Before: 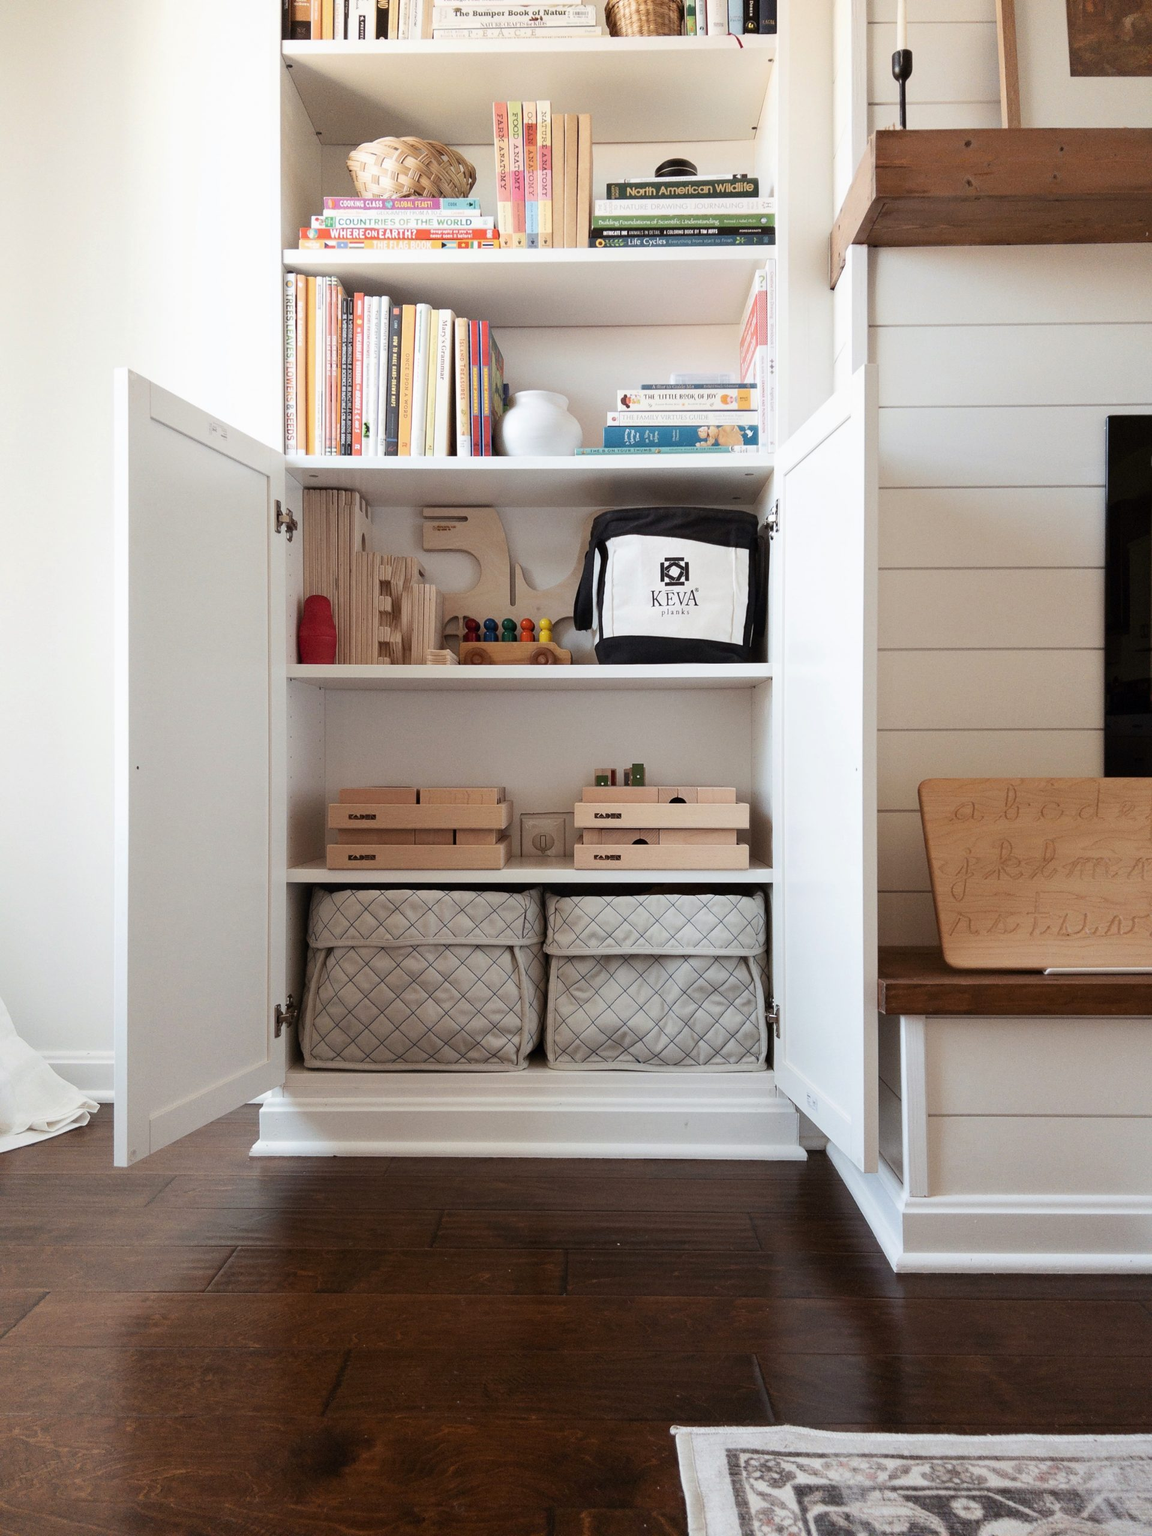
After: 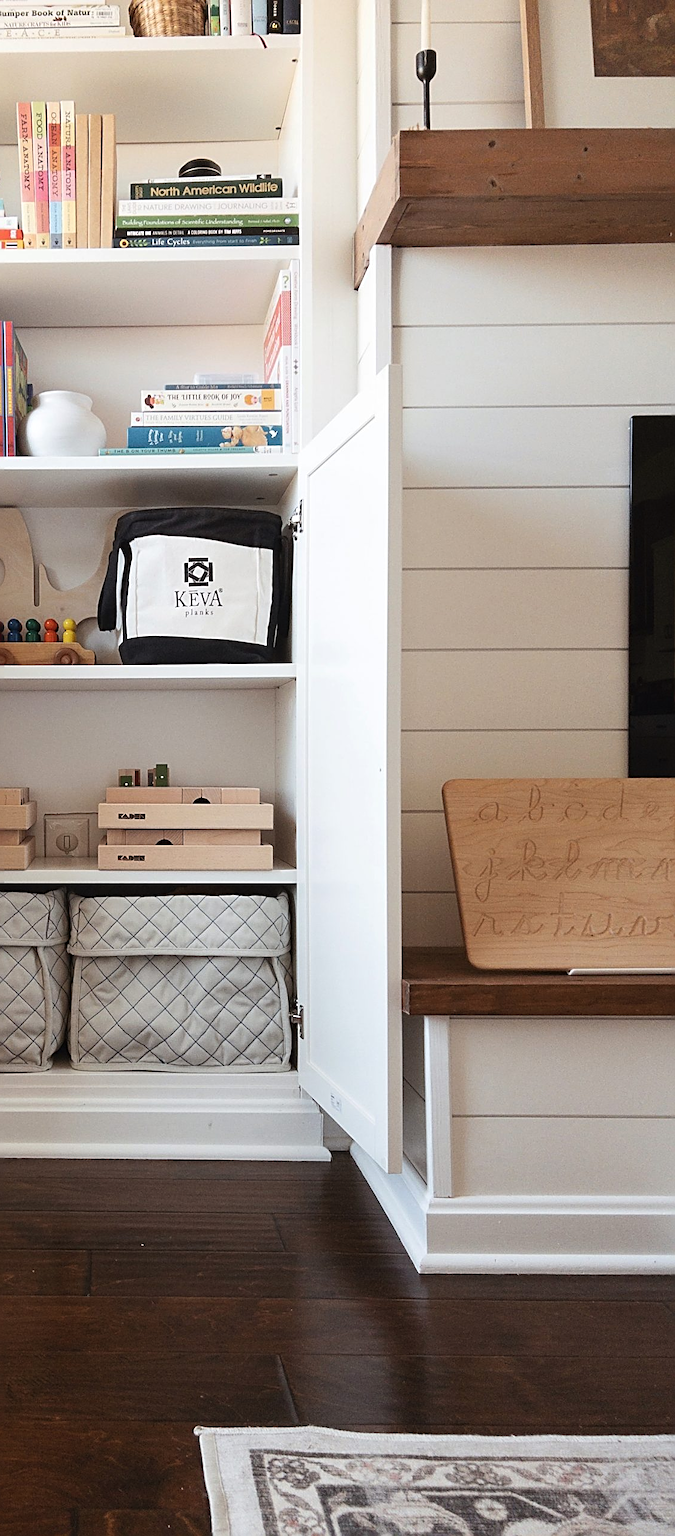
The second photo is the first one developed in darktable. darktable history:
sharpen: radius 2.543, amount 0.636
crop: left 41.402%
tone equalizer: on, module defaults
exposure: black level correction -0.003, exposure 0.04 EV, compensate highlight preservation false
